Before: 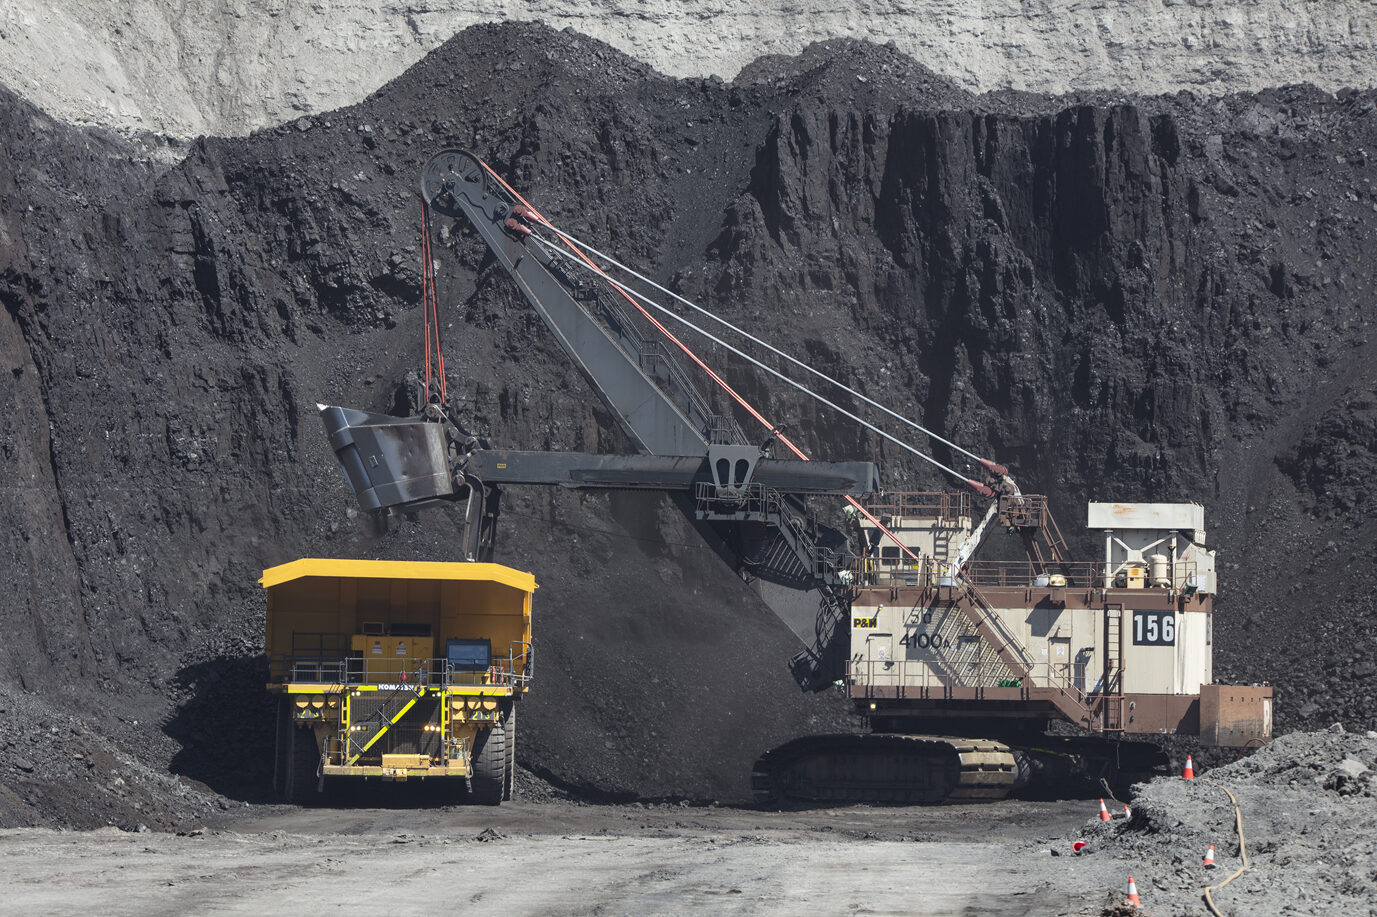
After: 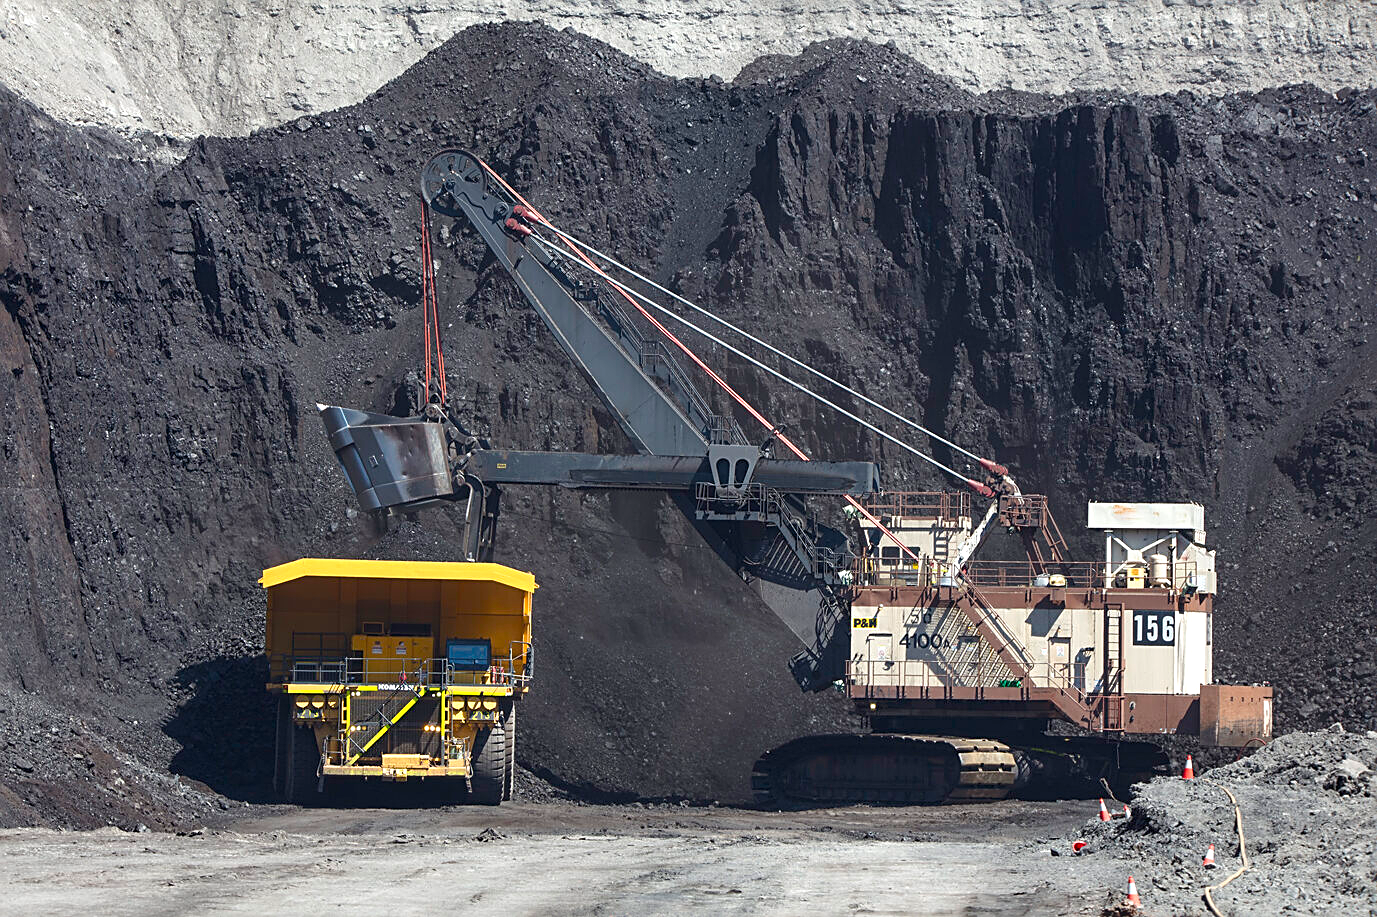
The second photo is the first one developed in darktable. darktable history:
sharpen: on, module defaults
color balance rgb: linear chroma grading › global chroma 14.801%, perceptual saturation grading › global saturation 0.104%, perceptual saturation grading › highlights -18.219%, perceptual saturation grading › mid-tones 7.122%, perceptual saturation grading › shadows 27.005%, perceptual brilliance grading › highlights 9.246%, perceptual brilliance grading › mid-tones 4.959%, global vibrance 9.724%
